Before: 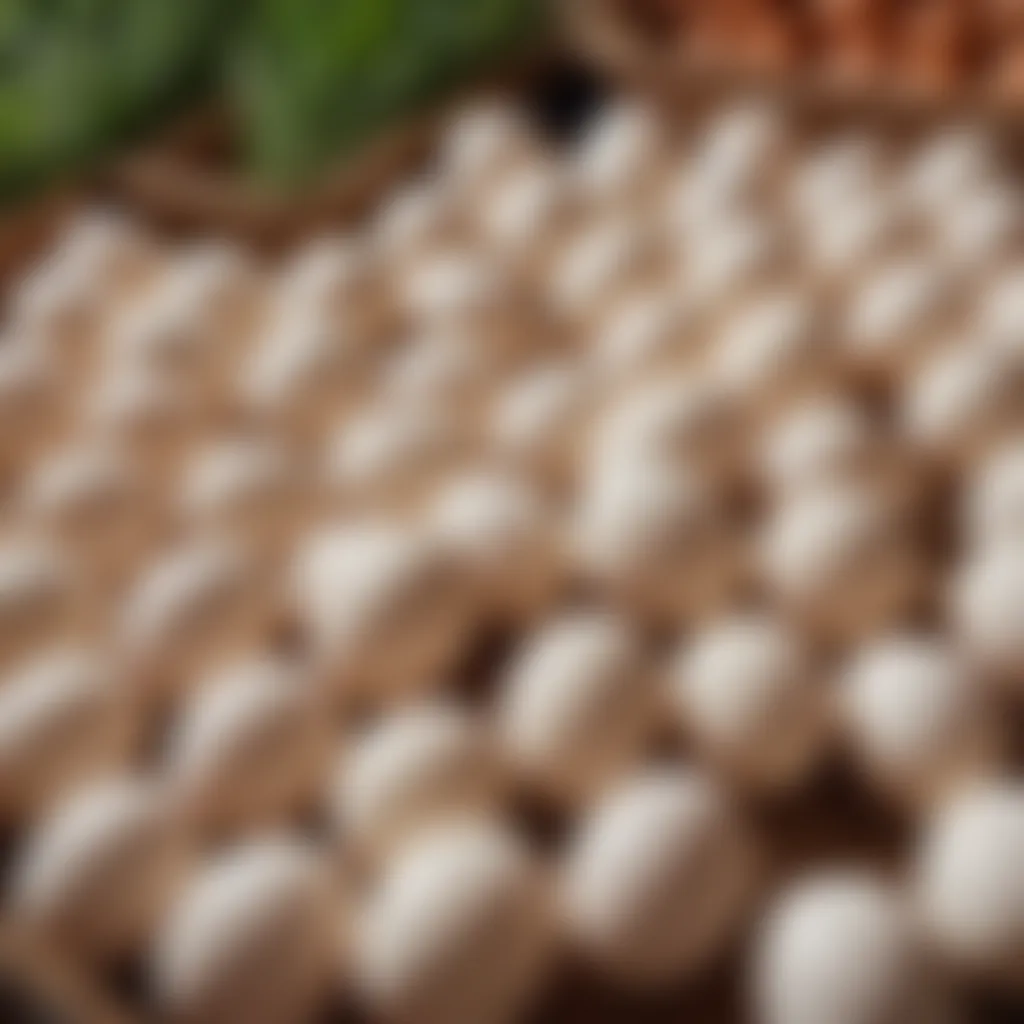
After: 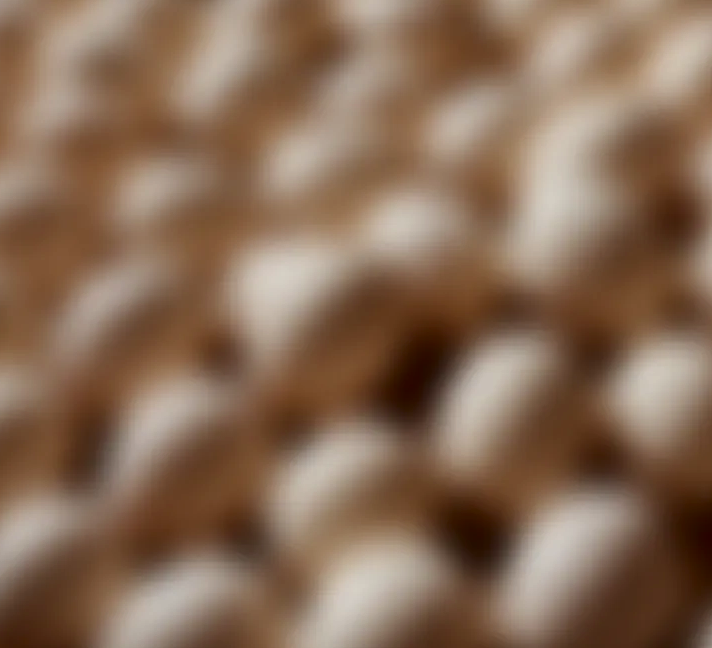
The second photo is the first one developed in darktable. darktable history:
contrast brightness saturation: contrast 0.13, brightness -0.224, saturation 0.14
crop: left 6.627%, top 27.771%, right 23.755%, bottom 8.853%
